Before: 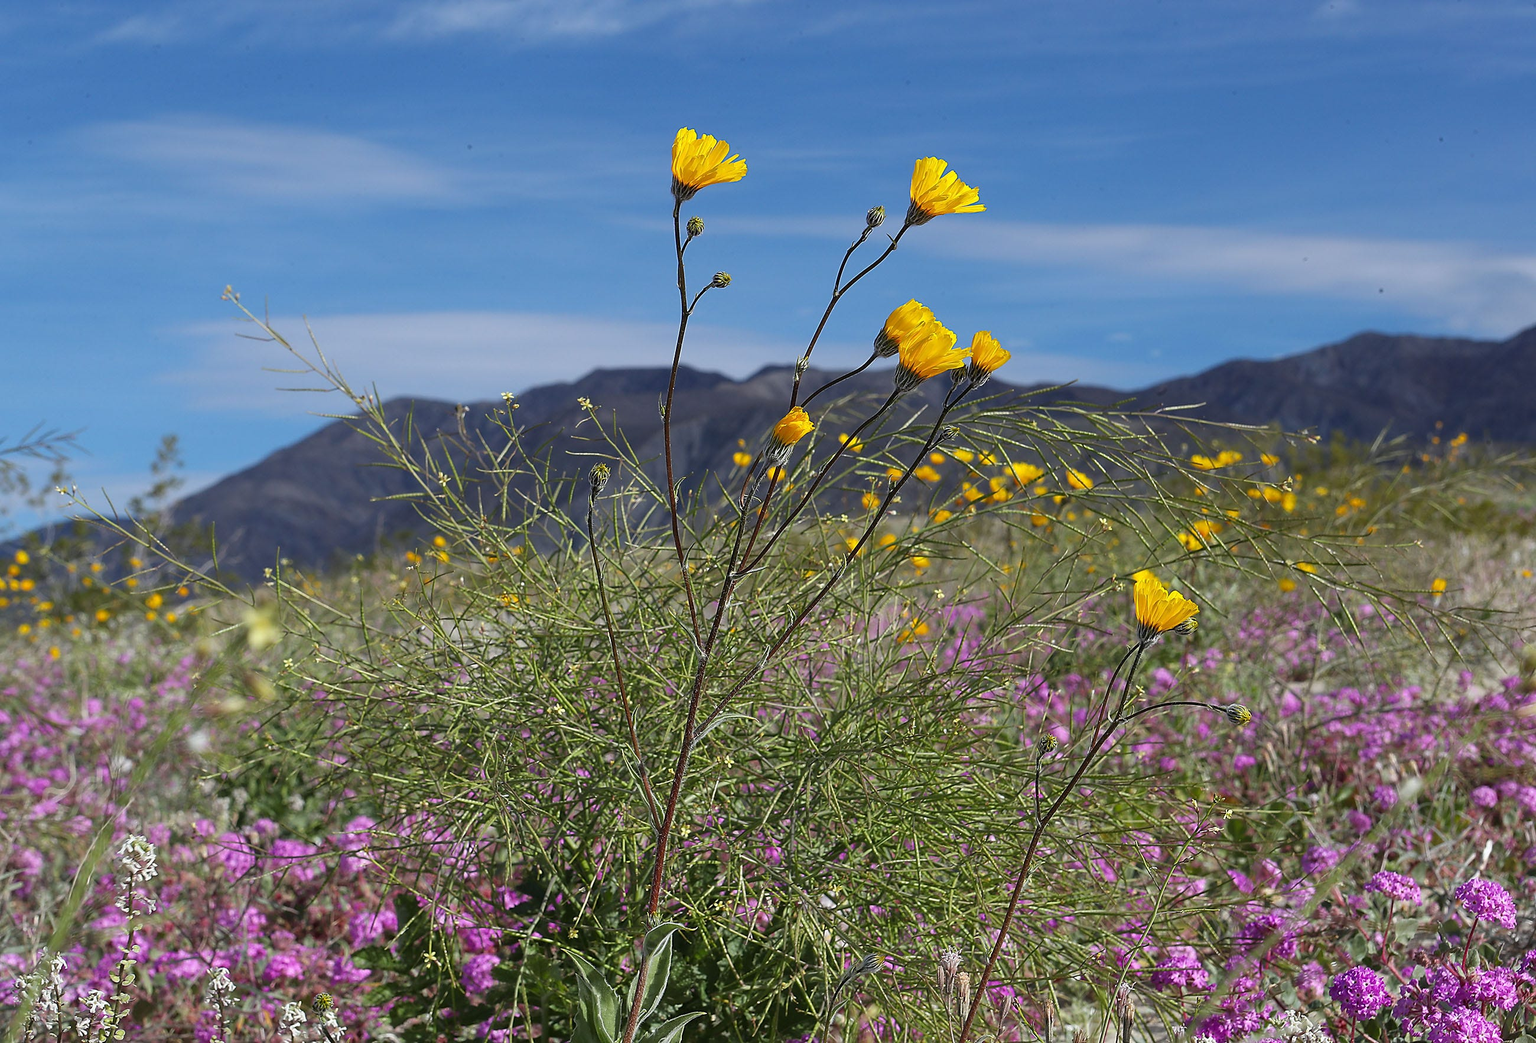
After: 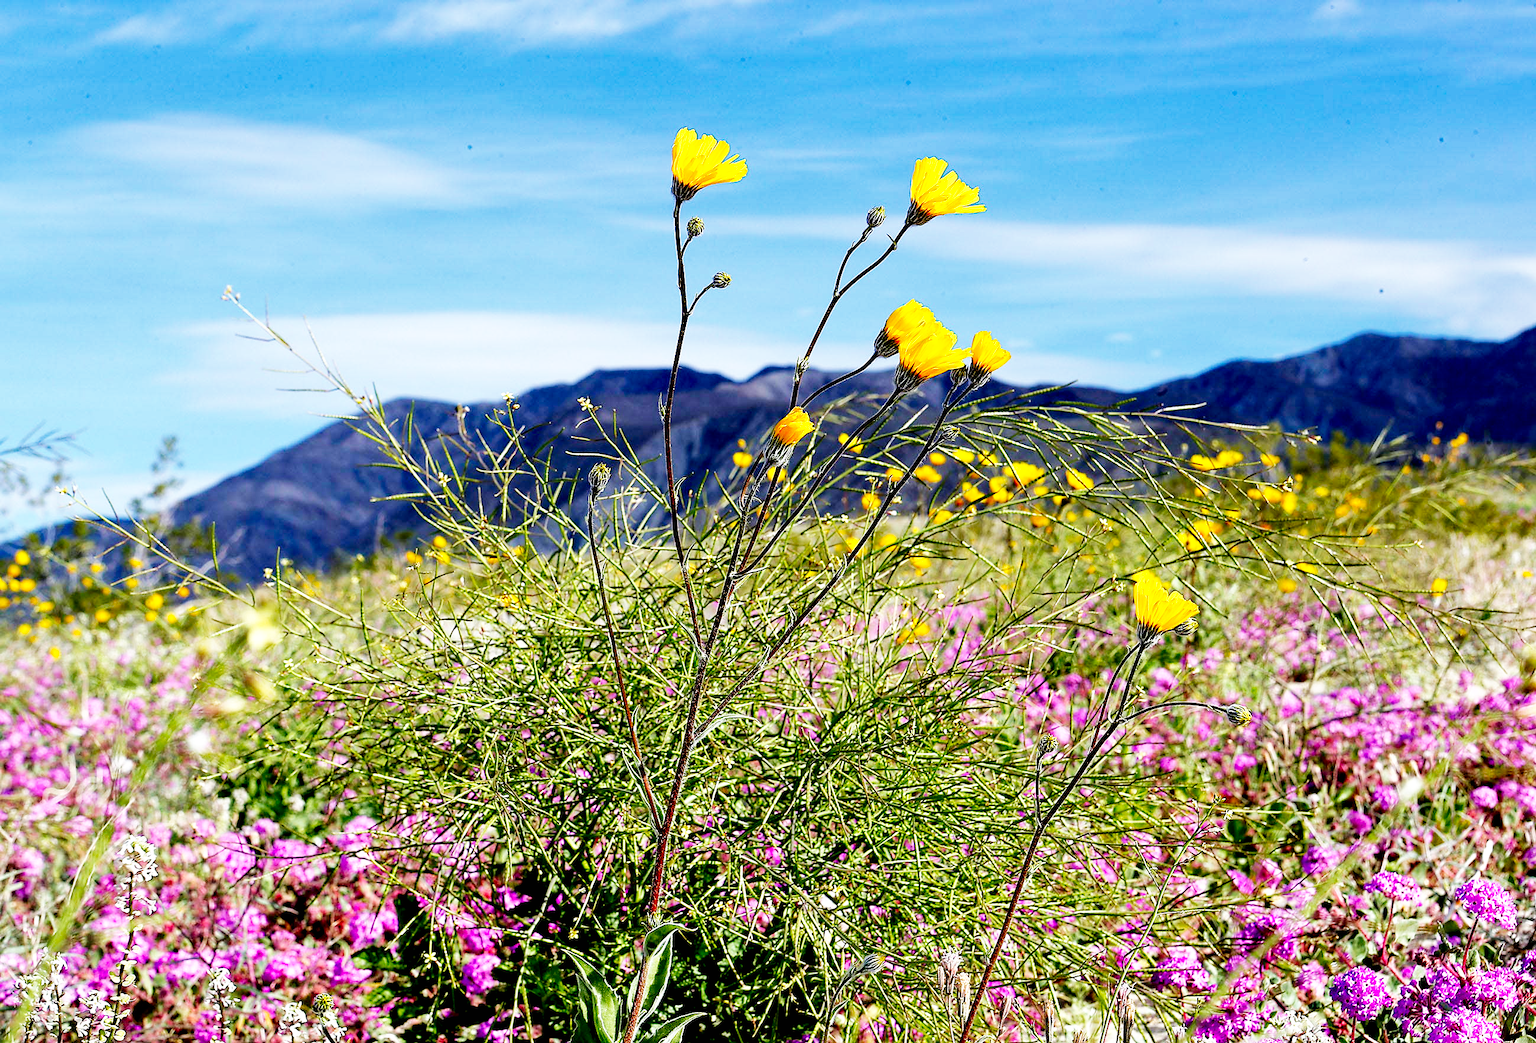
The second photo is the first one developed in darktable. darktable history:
exposure: black level correction 0.031, exposure 0.335 EV, compensate highlight preservation false
velvia: on, module defaults
contrast brightness saturation: contrast 0.05
base curve: curves: ch0 [(0, 0) (0.007, 0.004) (0.027, 0.03) (0.046, 0.07) (0.207, 0.54) (0.442, 0.872) (0.673, 0.972) (1, 1)], preserve colors none
shadows and highlights: shadows 9.5, white point adjustment 0.862, highlights -39.57
